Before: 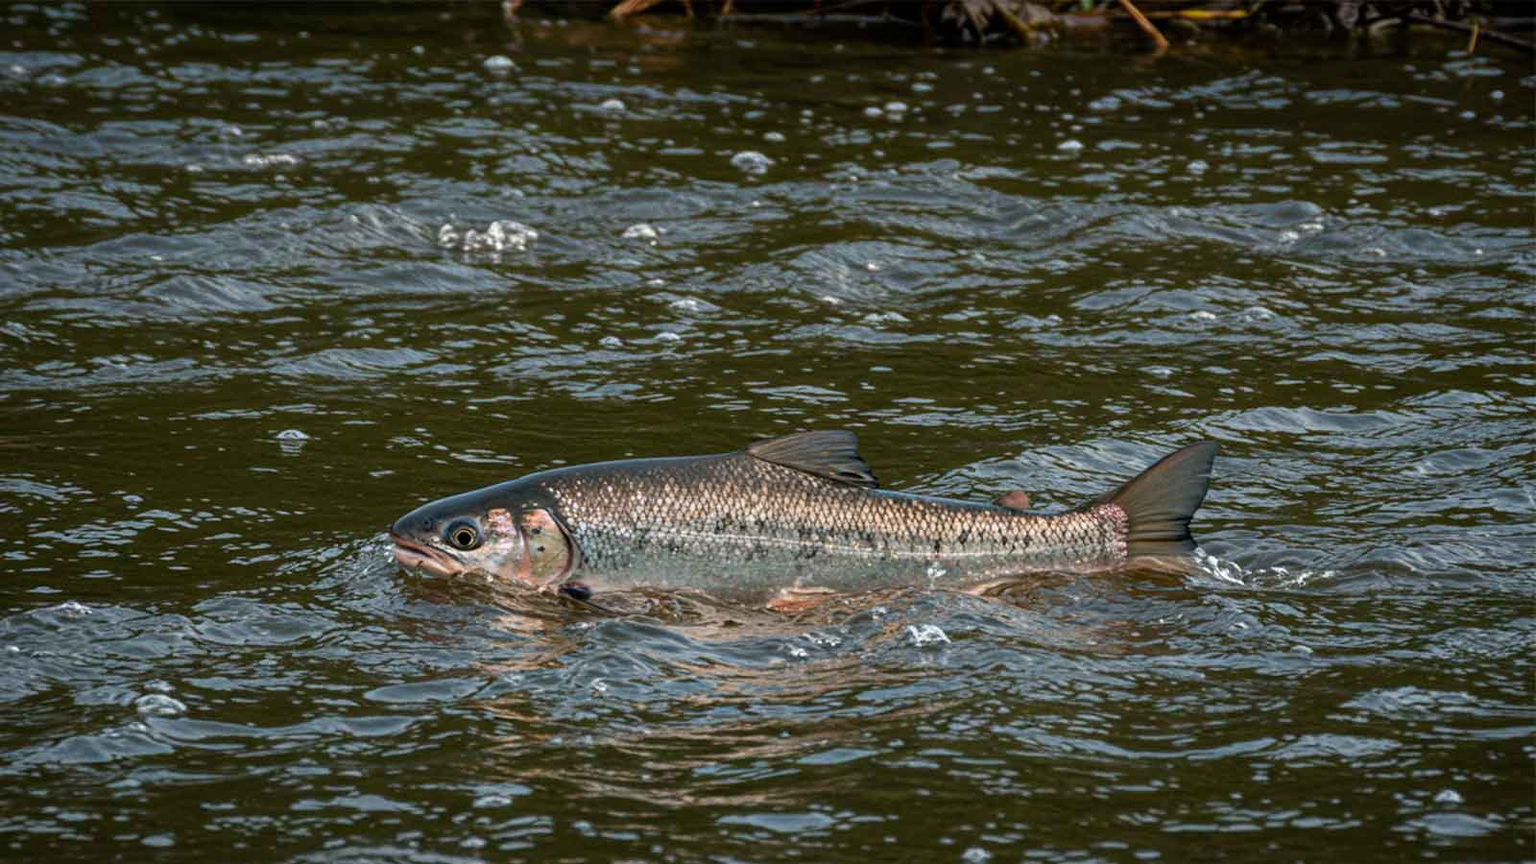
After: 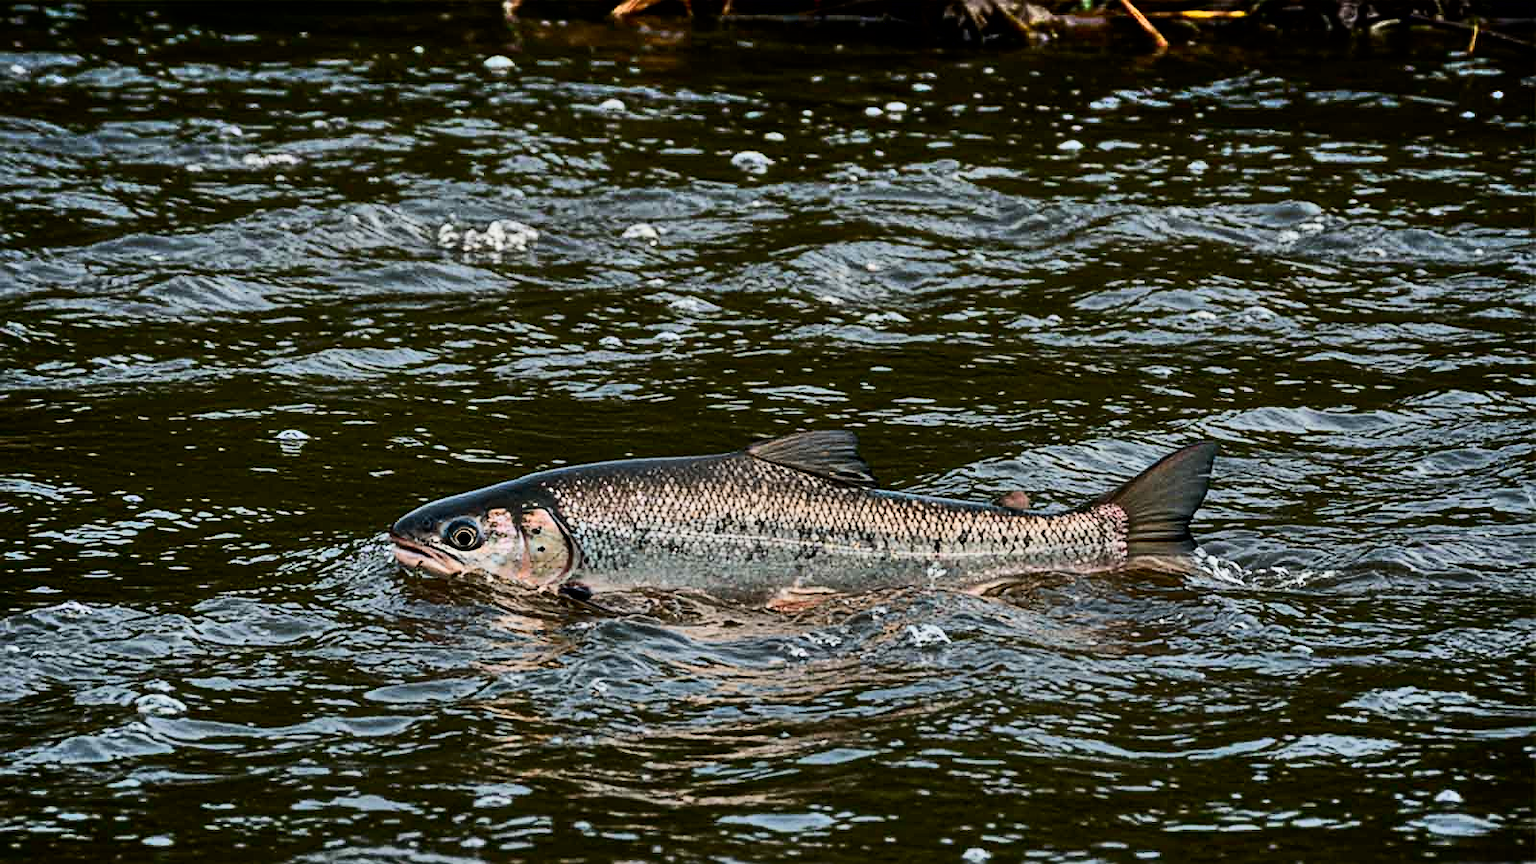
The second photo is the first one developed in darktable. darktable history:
sharpen: on, module defaults
contrast brightness saturation: contrast 0.28
shadows and highlights: soften with gaussian
filmic rgb: black relative exposure -7.82 EV, white relative exposure 4.29 EV, hardness 3.86, color science v6 (2022)
